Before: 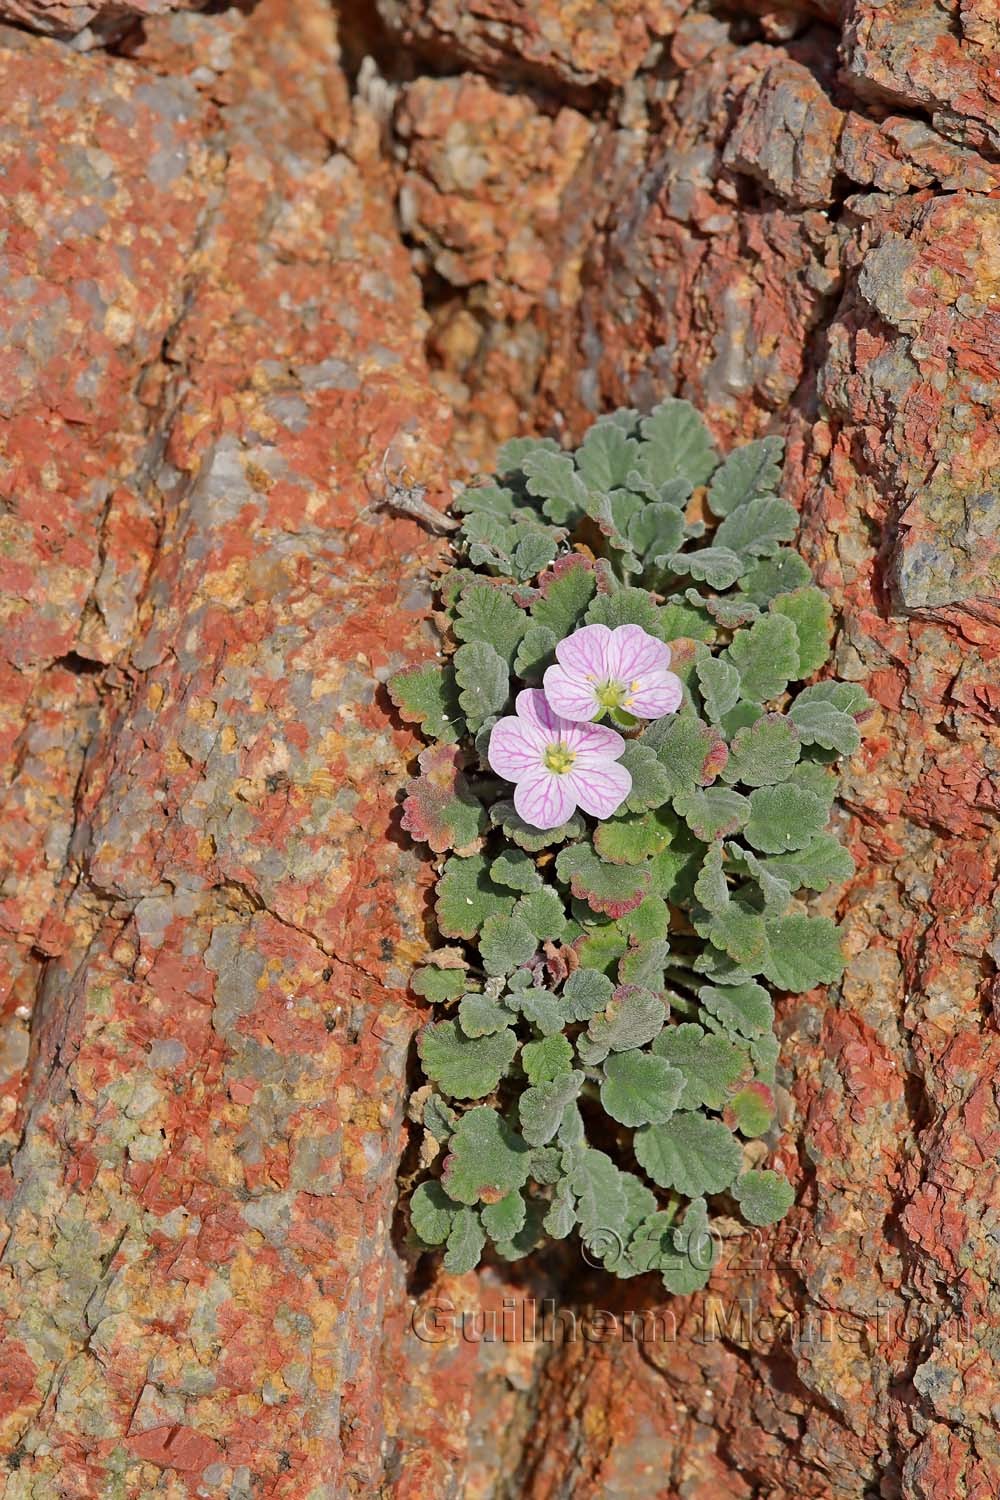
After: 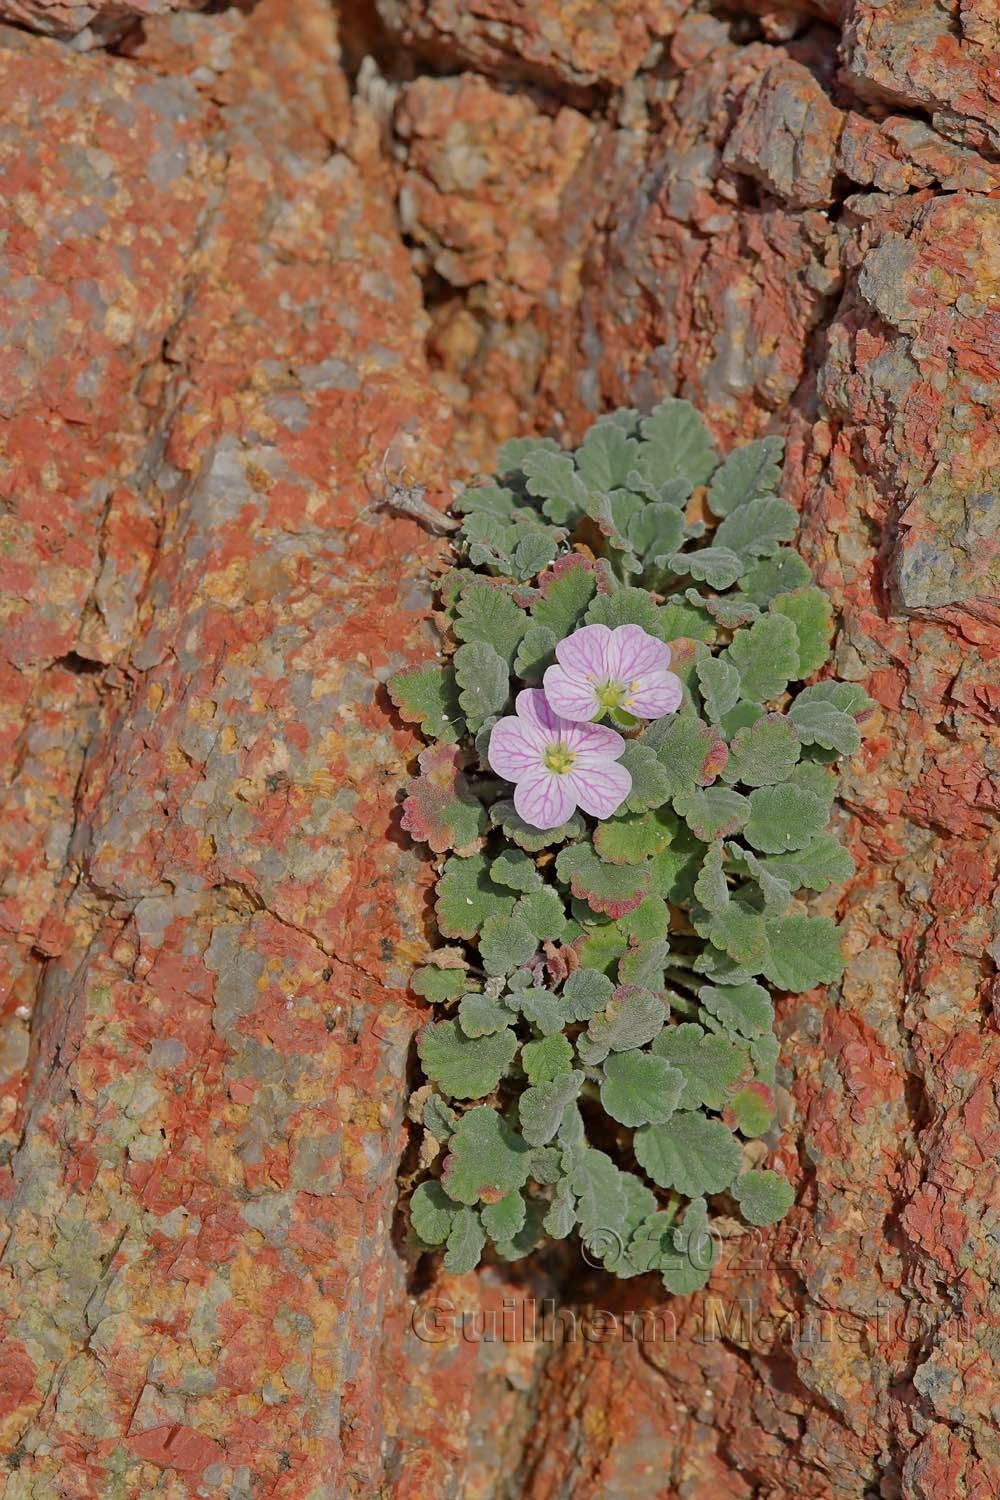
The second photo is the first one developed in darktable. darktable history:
tone equalizer: -8 EV 0.258 EV, -7 EV 0.453 EV, -6 EV 0.413 EV, -5 EV 0.284 EV, -3 EV -0.256 EV, -2 EV -0.417 EV, -1 EV -0.419 EV, +0 EV -0.259 EV, edges refinement/feathering 500, mask exposure compensation -1.57 EV, preserve details no
